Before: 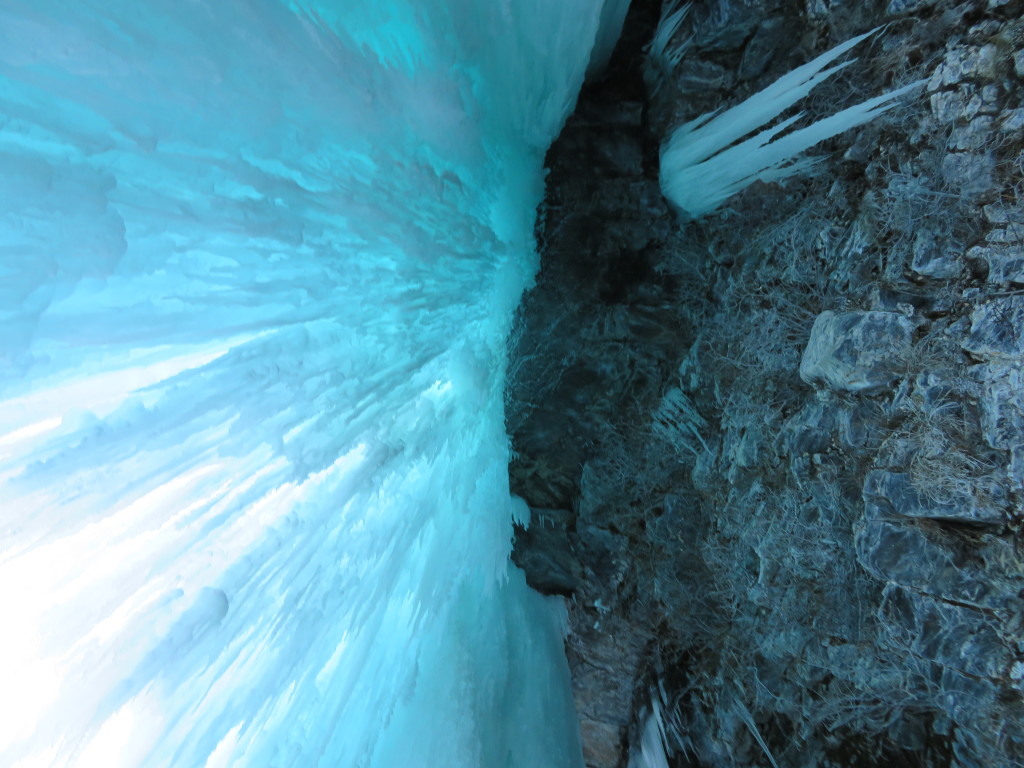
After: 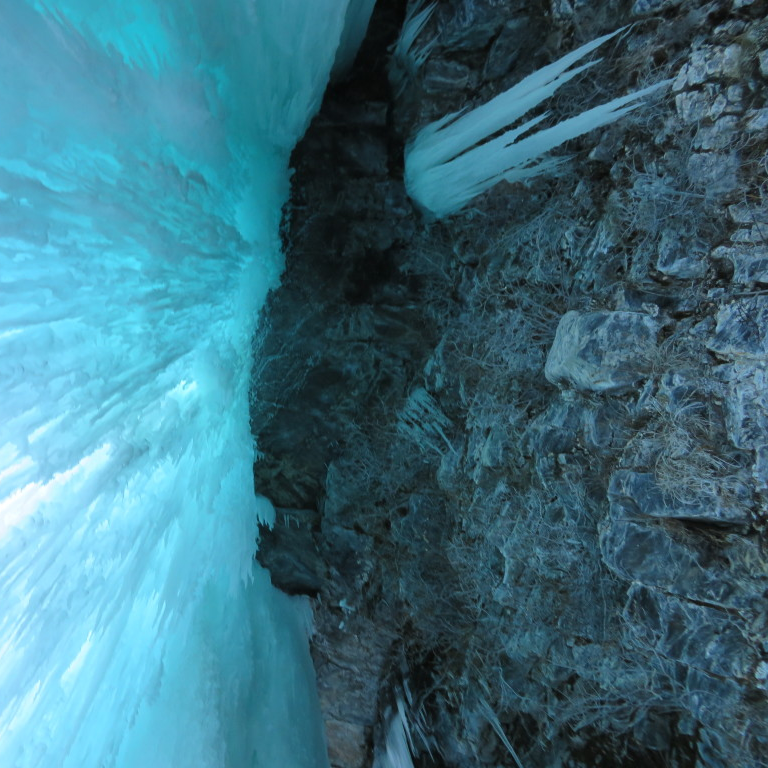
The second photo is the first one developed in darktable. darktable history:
crop and rotate: left 24.906%
